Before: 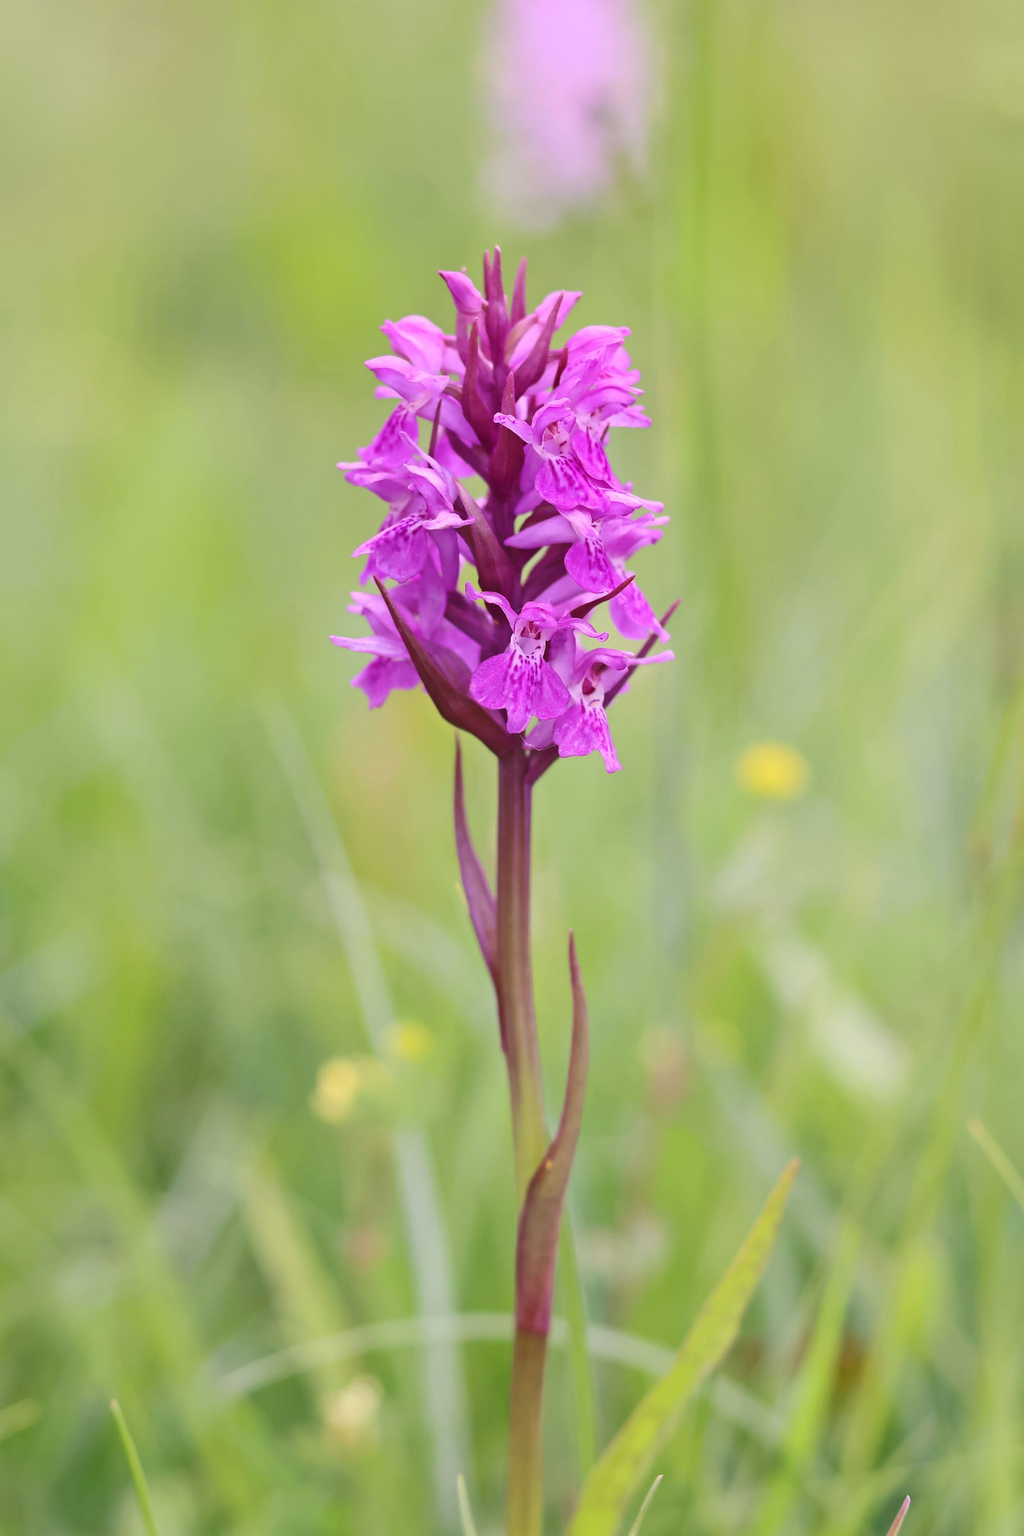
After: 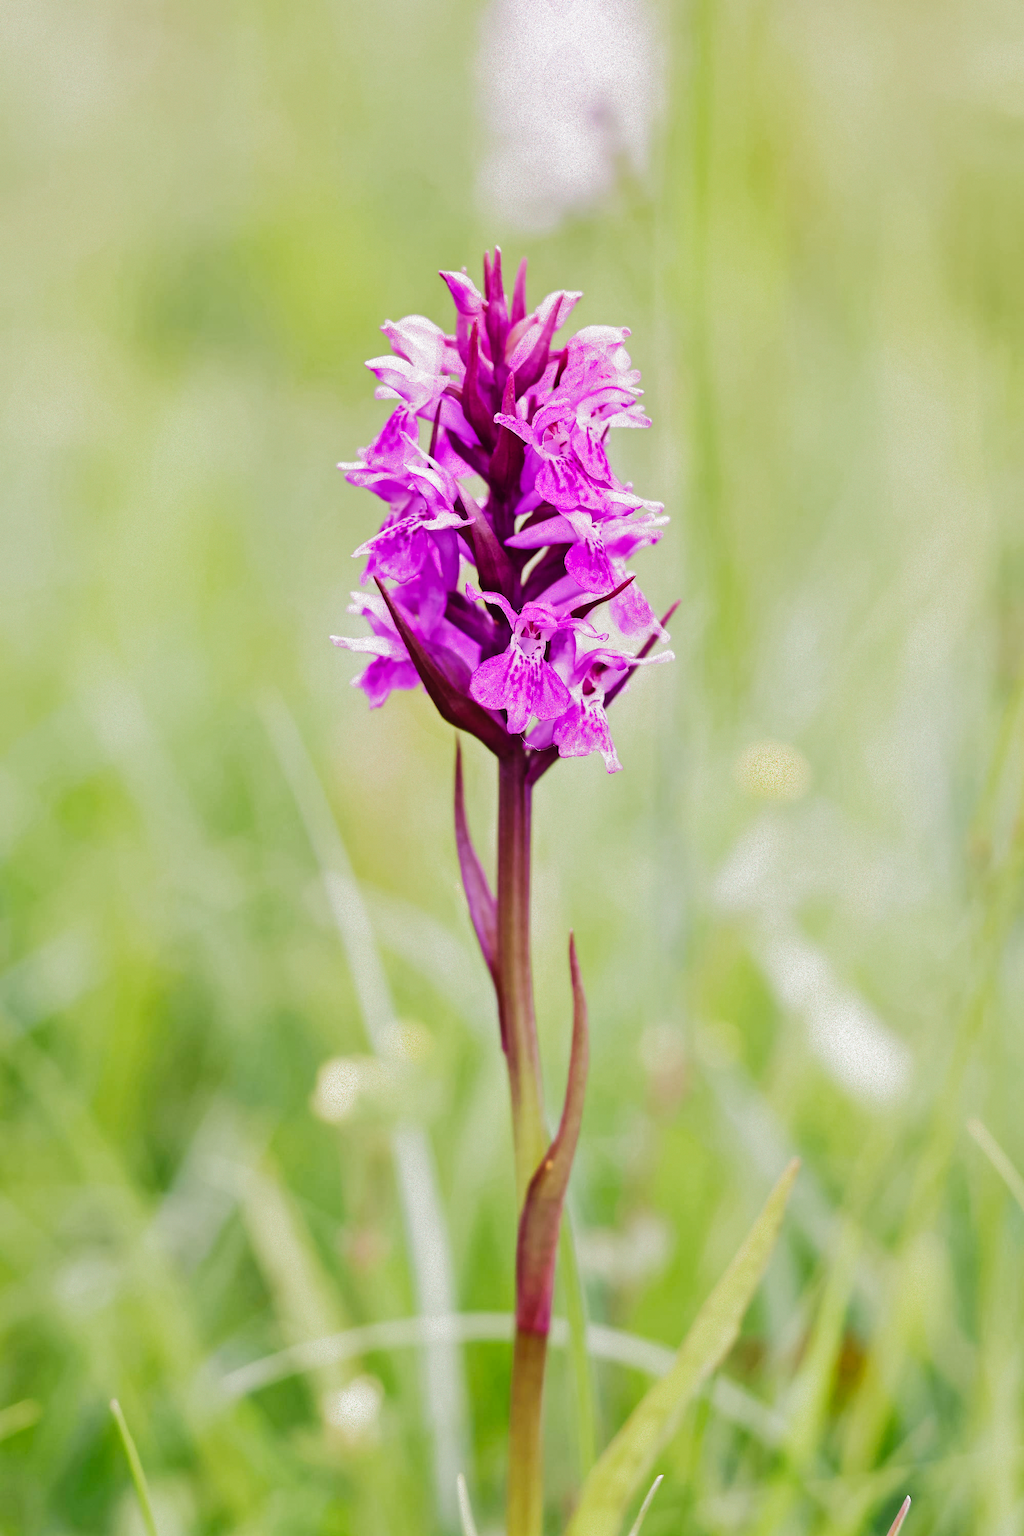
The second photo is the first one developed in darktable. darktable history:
filmic rgb: black relative exposure -6.39 EV, white relative exposure 2.43 EV, threshold -0.271 EV, transition 3.19 EV, structure ↔ texture 99.03%, target white luminance 99.945%, hardness 5.28, latitude 0.501%, contrast 1.438, highlights saturation mix 2.76%, preserve chrominance no, color science v5 (2021), contrast in shadows safe, contrast in highlights safe, enable highlight reconstruction true
